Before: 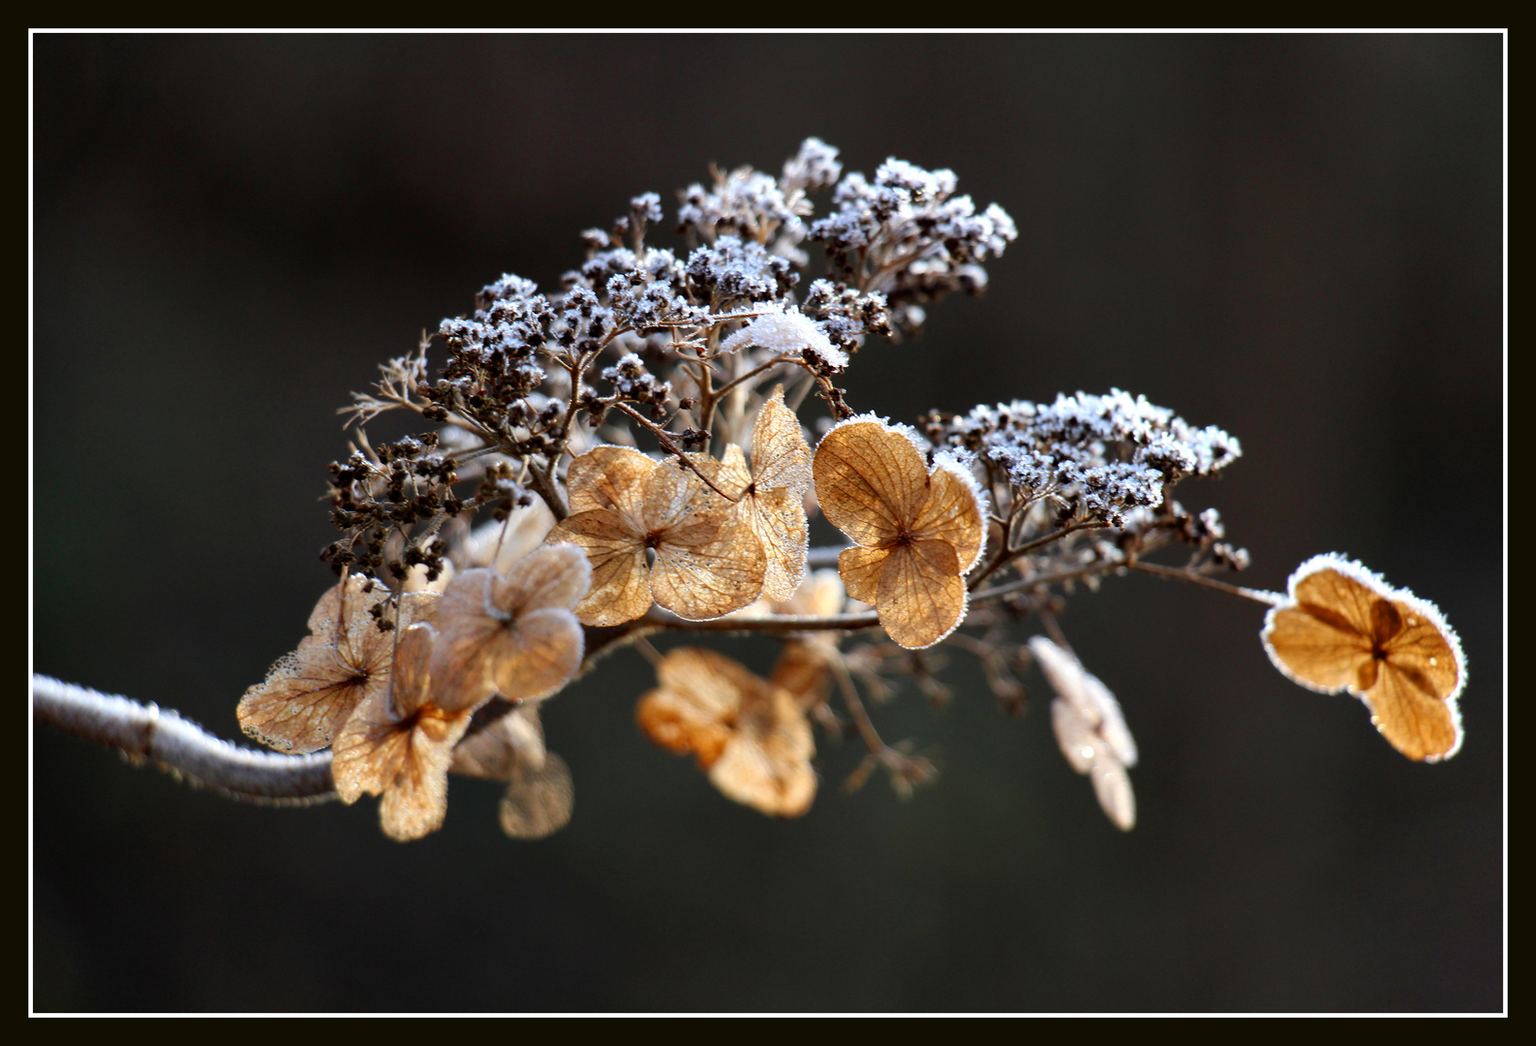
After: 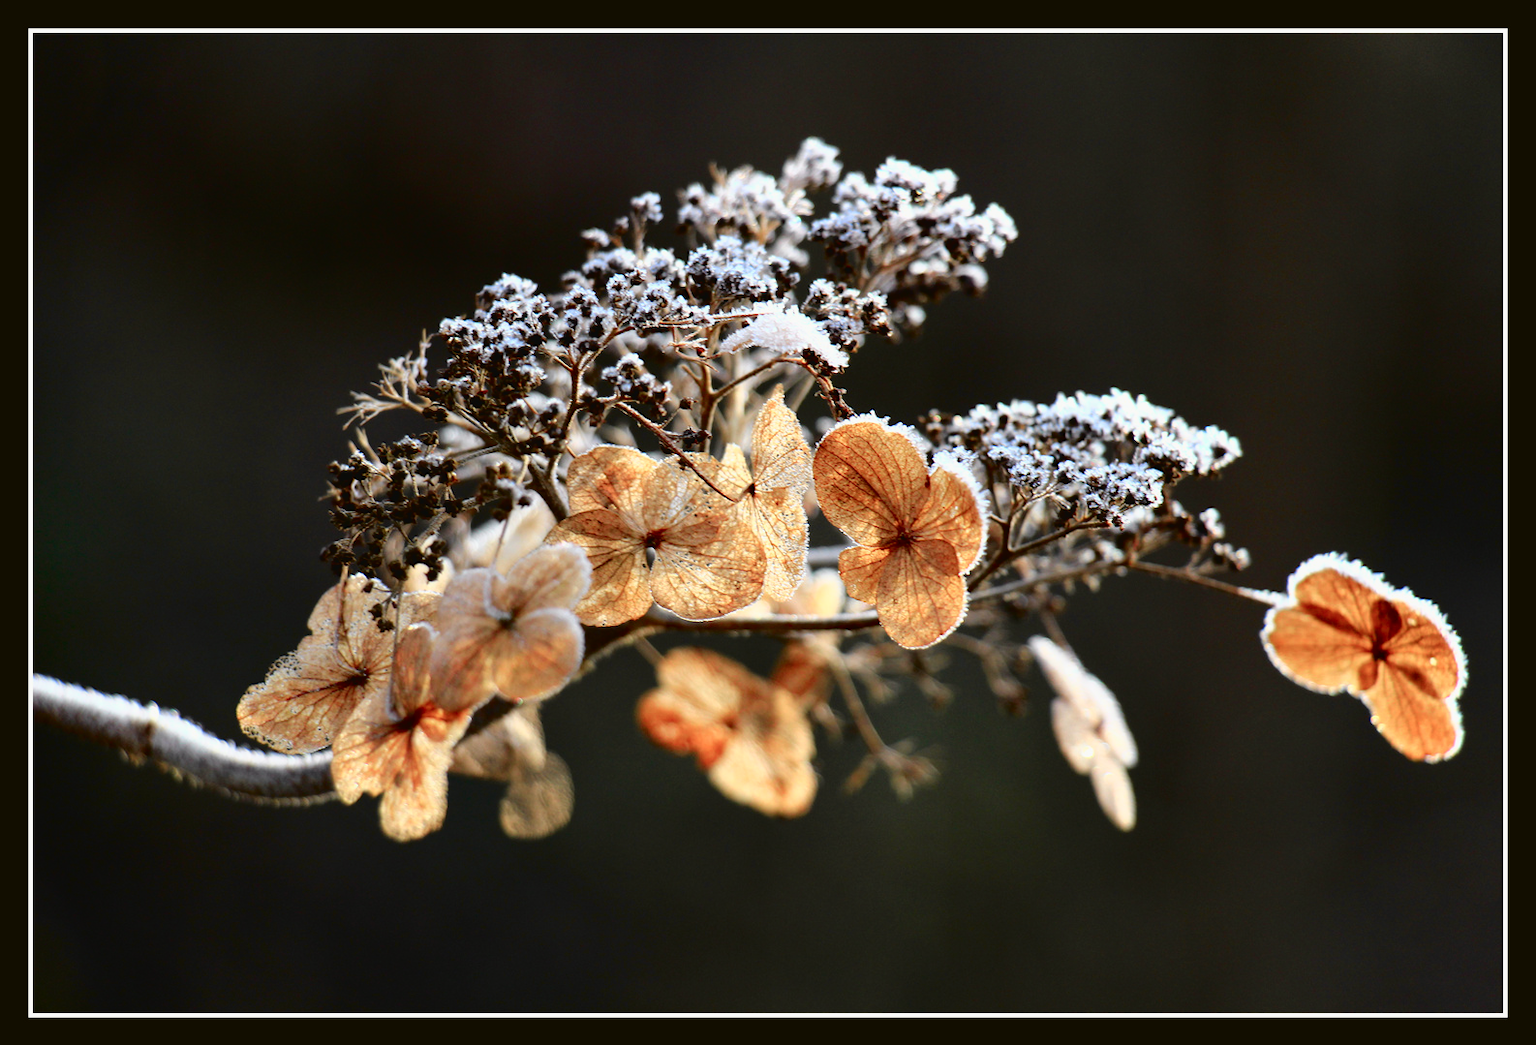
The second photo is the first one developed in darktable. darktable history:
contrast brightness saturation: saturation -0.028
tone curve: curves: ch0 [(0.003, 0.029) (0.037, 0.036) (0.149, 0.117) (0.297, 0.318) (0.422, 0.474) (0.531, 0.6) (0.743, 0.809) (0.889, 0.941) (1, 0.98)]; ch1 [(0, 0) (0.305, 0.325) (0.453, 0.437) (0.482, 0.479) (0.501, 0.5) (0.506, 0.503) (0.564, 0.578) (0.587, 0.625) (0.666, 0.727) (1, 1)]; ch2 [(0, 0) (0.323, 0.277) (0.408, 0.399) (0.45, 0.48) (0.499, 0.502) (0.512, 0.523) (0.57, 0.595) (0.653, 0.671) (0.768, 0.744) (1, 1)], color space Lab, independent channels, preserve colors none
